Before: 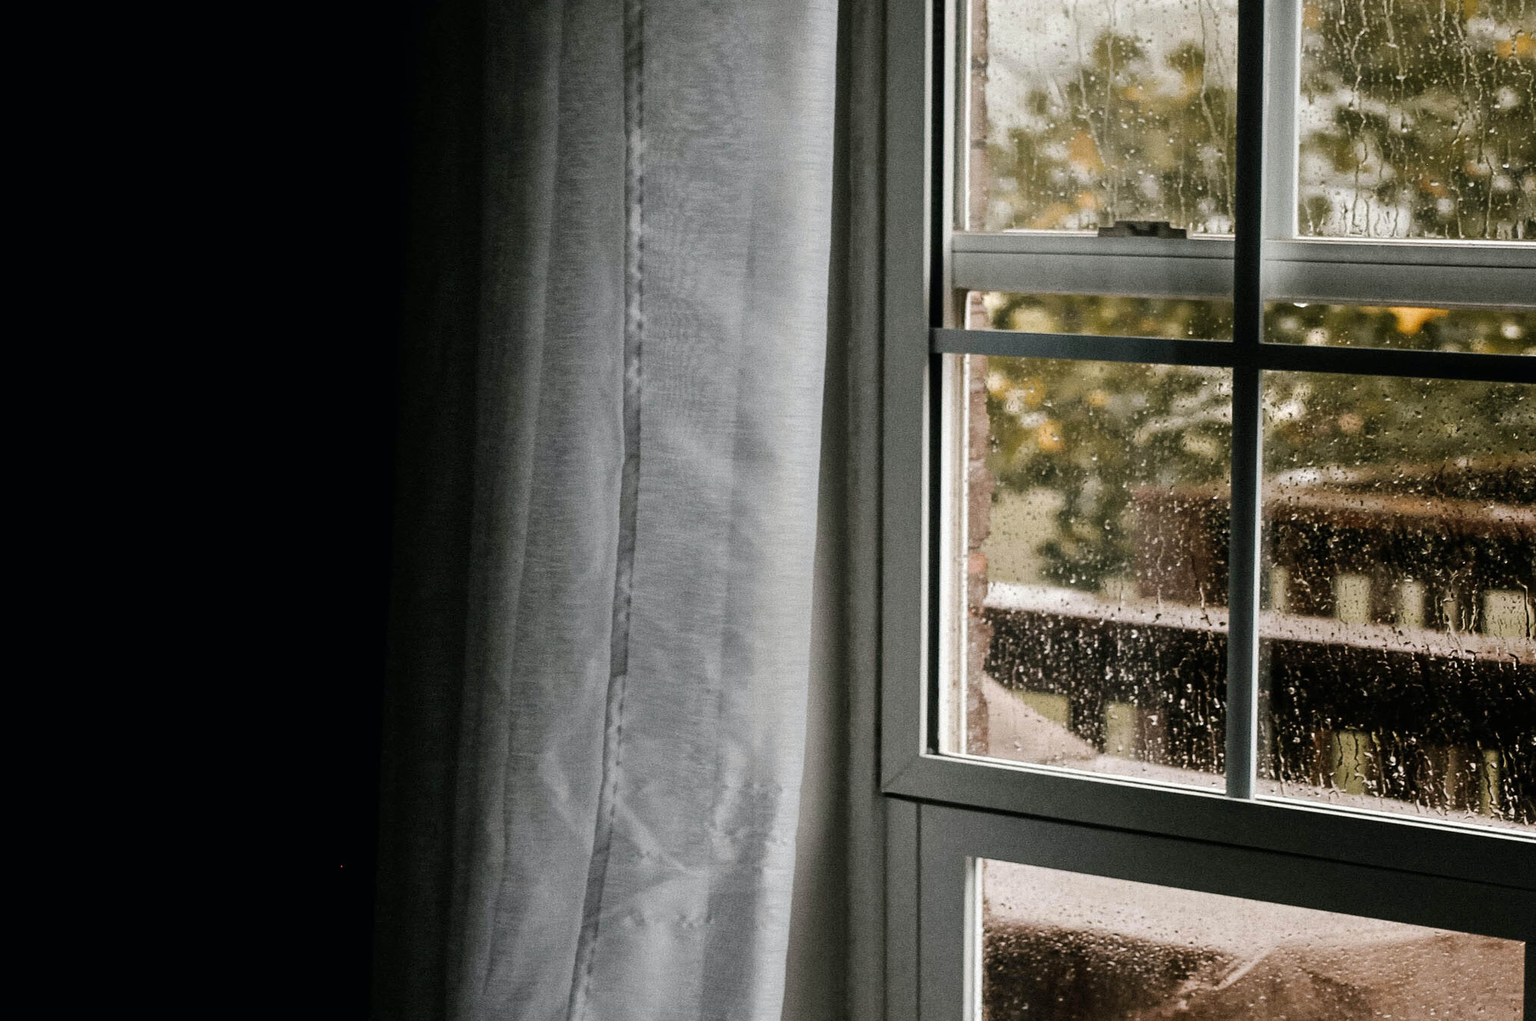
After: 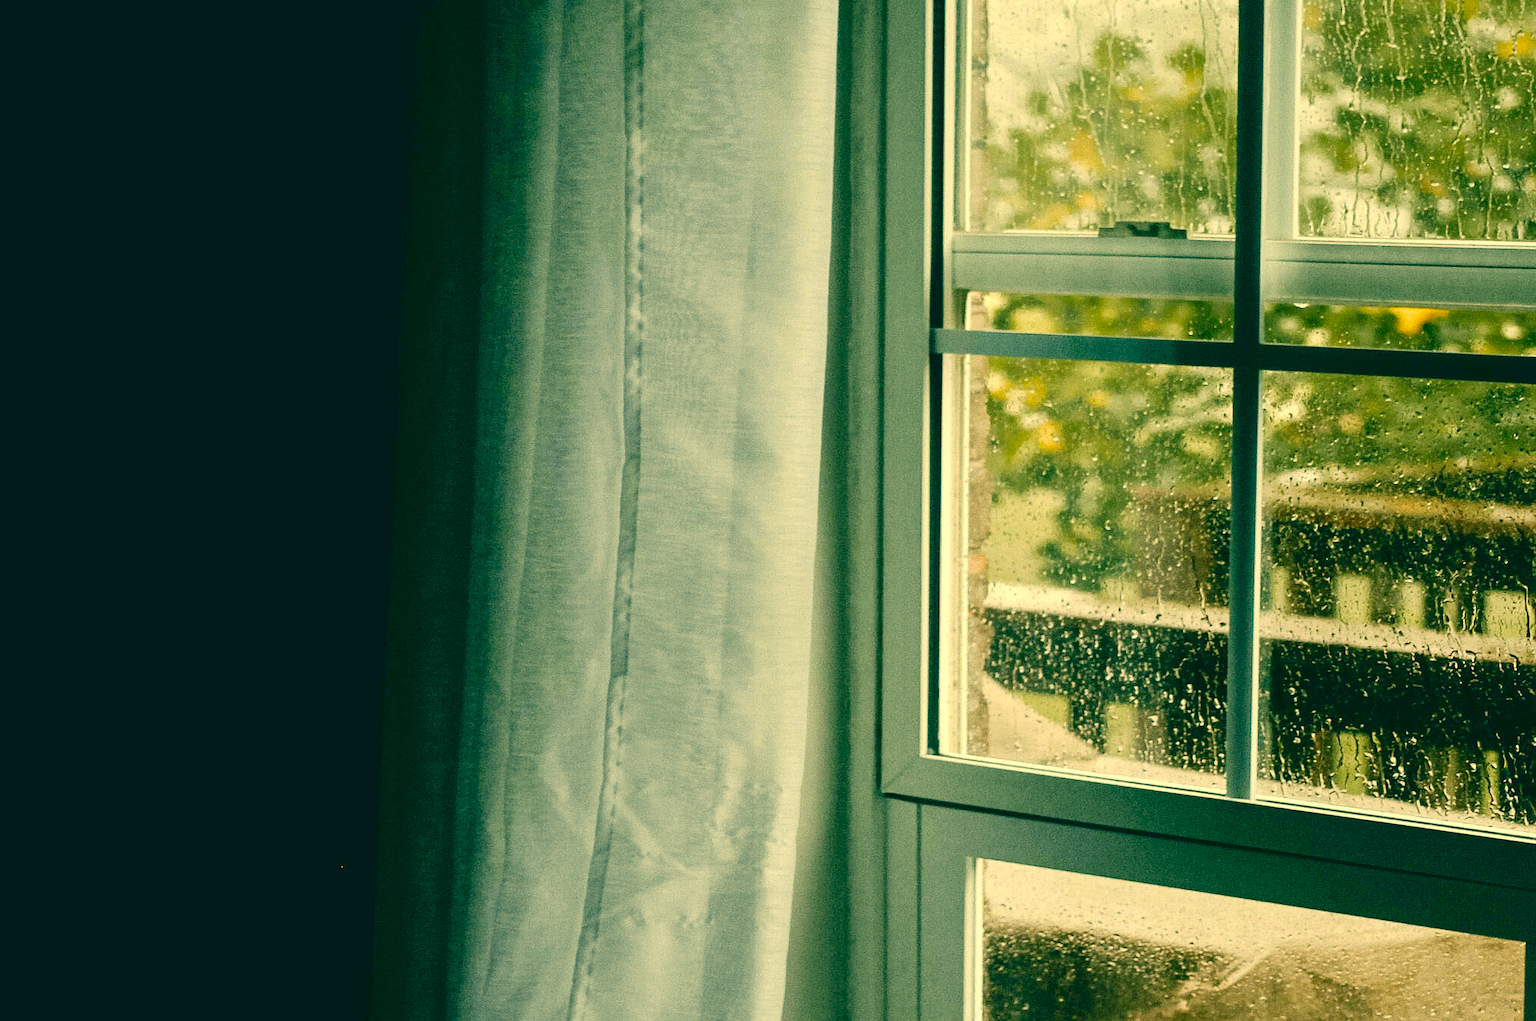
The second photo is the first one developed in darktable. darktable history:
sharpen: on, module defaults
levels: black 8.58%, levels [0, 0.397, 0.955]
color correction: highlights a* 1.75, highlights b* 34.19, shadows a* -37.31, shadows b* -5.96
